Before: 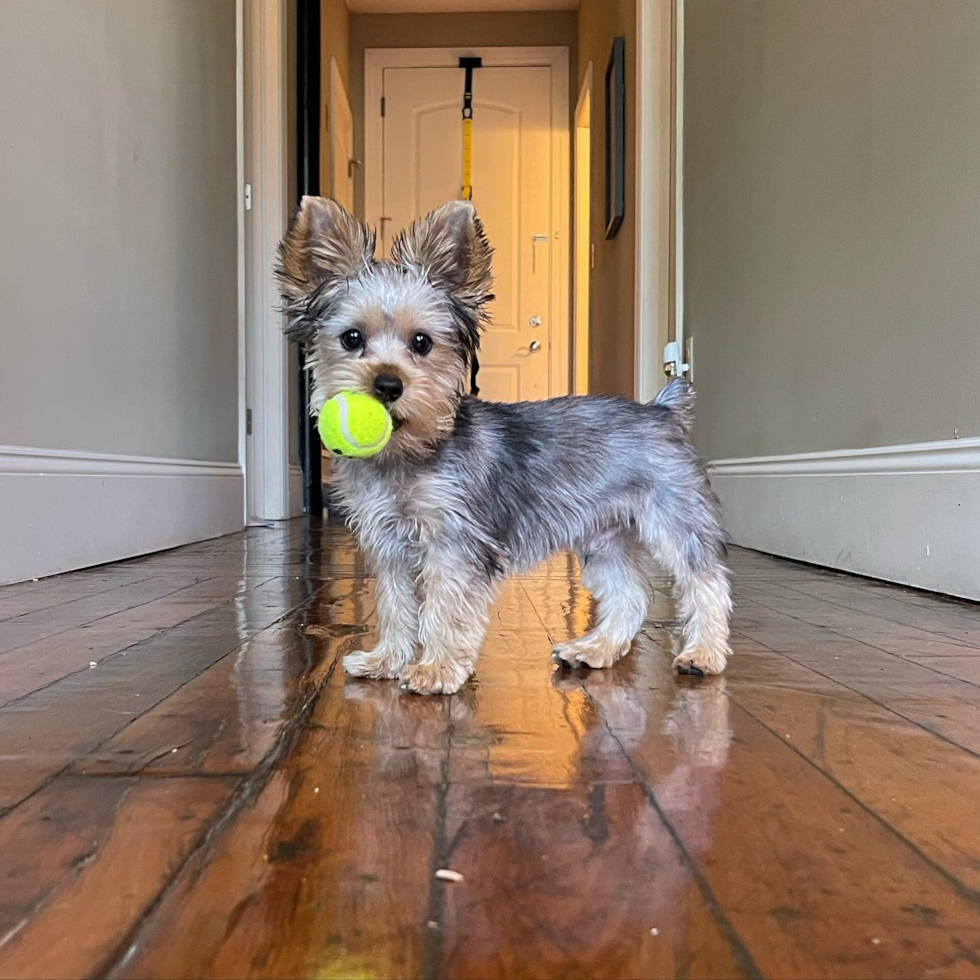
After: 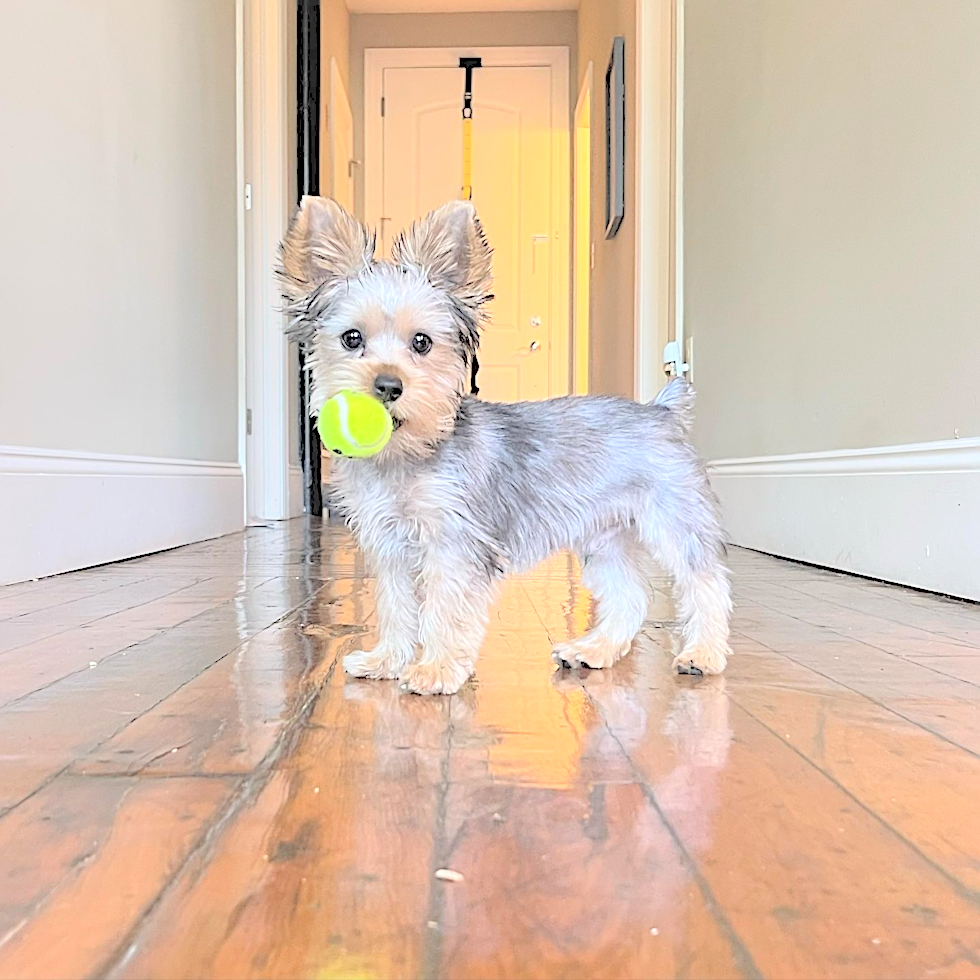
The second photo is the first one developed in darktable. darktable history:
sharpen: on, module defaults
exposure: exposure 0.128 EV, compensate highlight preservation false
contrast brightness saturation: brightness 0.994
